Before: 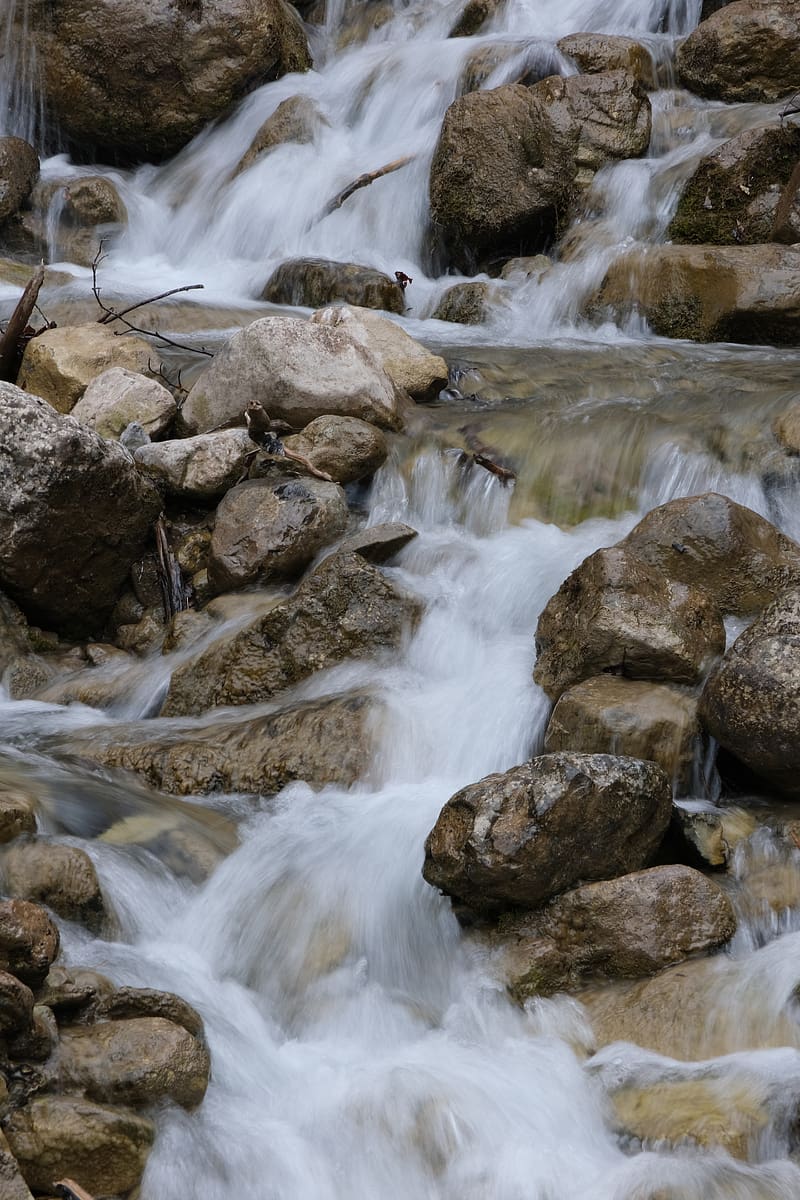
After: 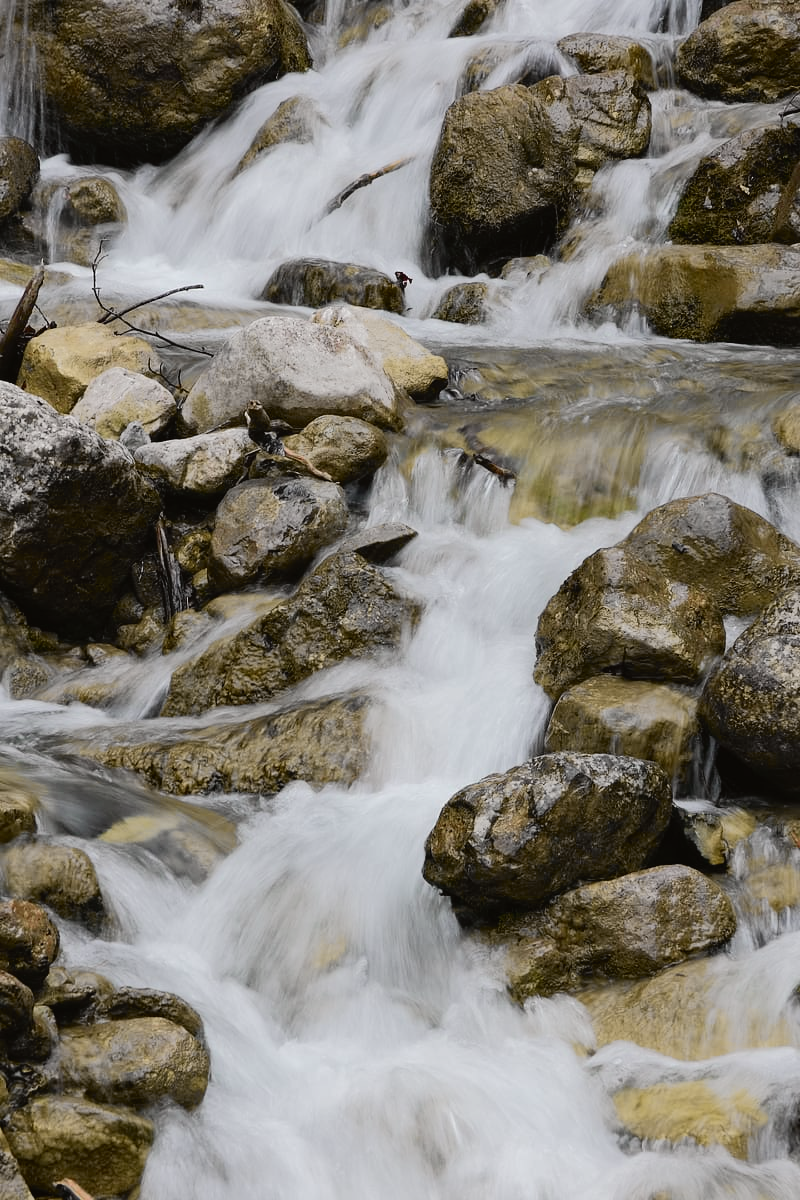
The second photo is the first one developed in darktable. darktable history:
tone curve: curves: ch0 [(0, 0.019) (0.066, 0.054) (0.184, 0.184) (0.369, 0.417) (0.501, 0.586) (0.617, 0.71) (0.743, 0.787) (0.997, 0.997)]; ch1 [(0, 0) (0.187, 0.156) (0.388, 0.372) (0.437, 0.428) (0.474, 0.472) (0.499, 0.5) (0.521, 0.514) (0.548, 0.567) (0.6, 0.629) (0.82, 0.831) (1, 1)]; ch2 [(0, 0) (0.234, 0.227) (0.352, 0.372) (0.459, 0.484) (0.5, 0.505) (0.518, 0.516) (0.529, 0.541) (0.56, 0.594) (0.607, 0.644) (0.74, 0.771) (0.858, 0.873) (0.999, 0.994)], color space Lab, independent channels, preserve colors none
